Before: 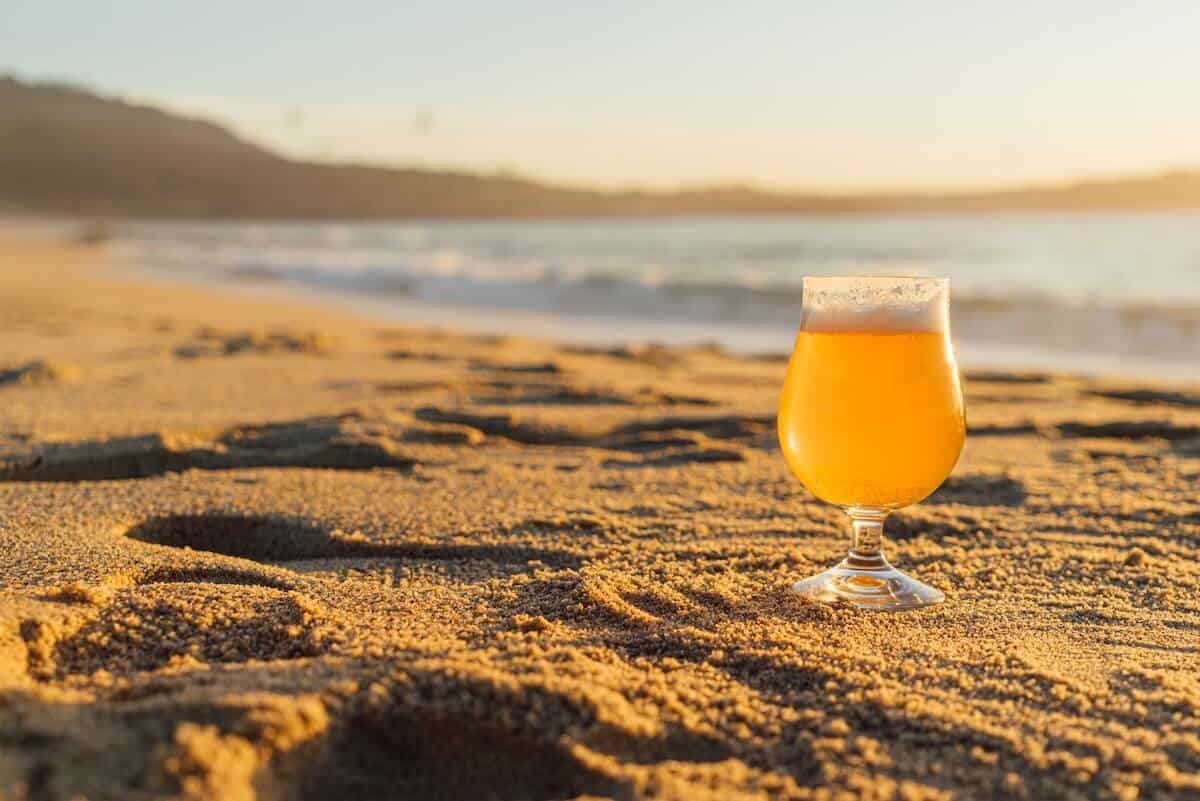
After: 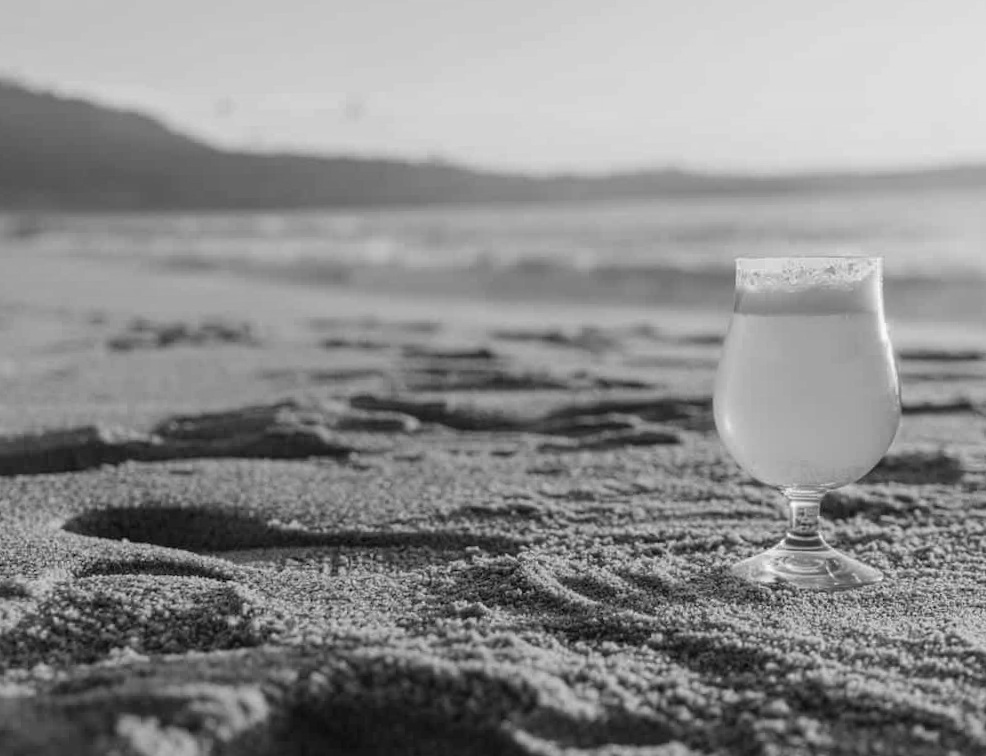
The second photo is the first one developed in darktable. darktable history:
contrast brightness saturation: saturation -1
tone equalizer: on, module defaults
exposure: exposure -0.064 EV, compensate highlight preservation false
crop and rotate: angle 1°, left 4.281%, top 0.642%, right 11.383%, bottom 2.486%
base curve: curves: ch0 [(0, 0) (0.74, 0.67) (1, 1)]
